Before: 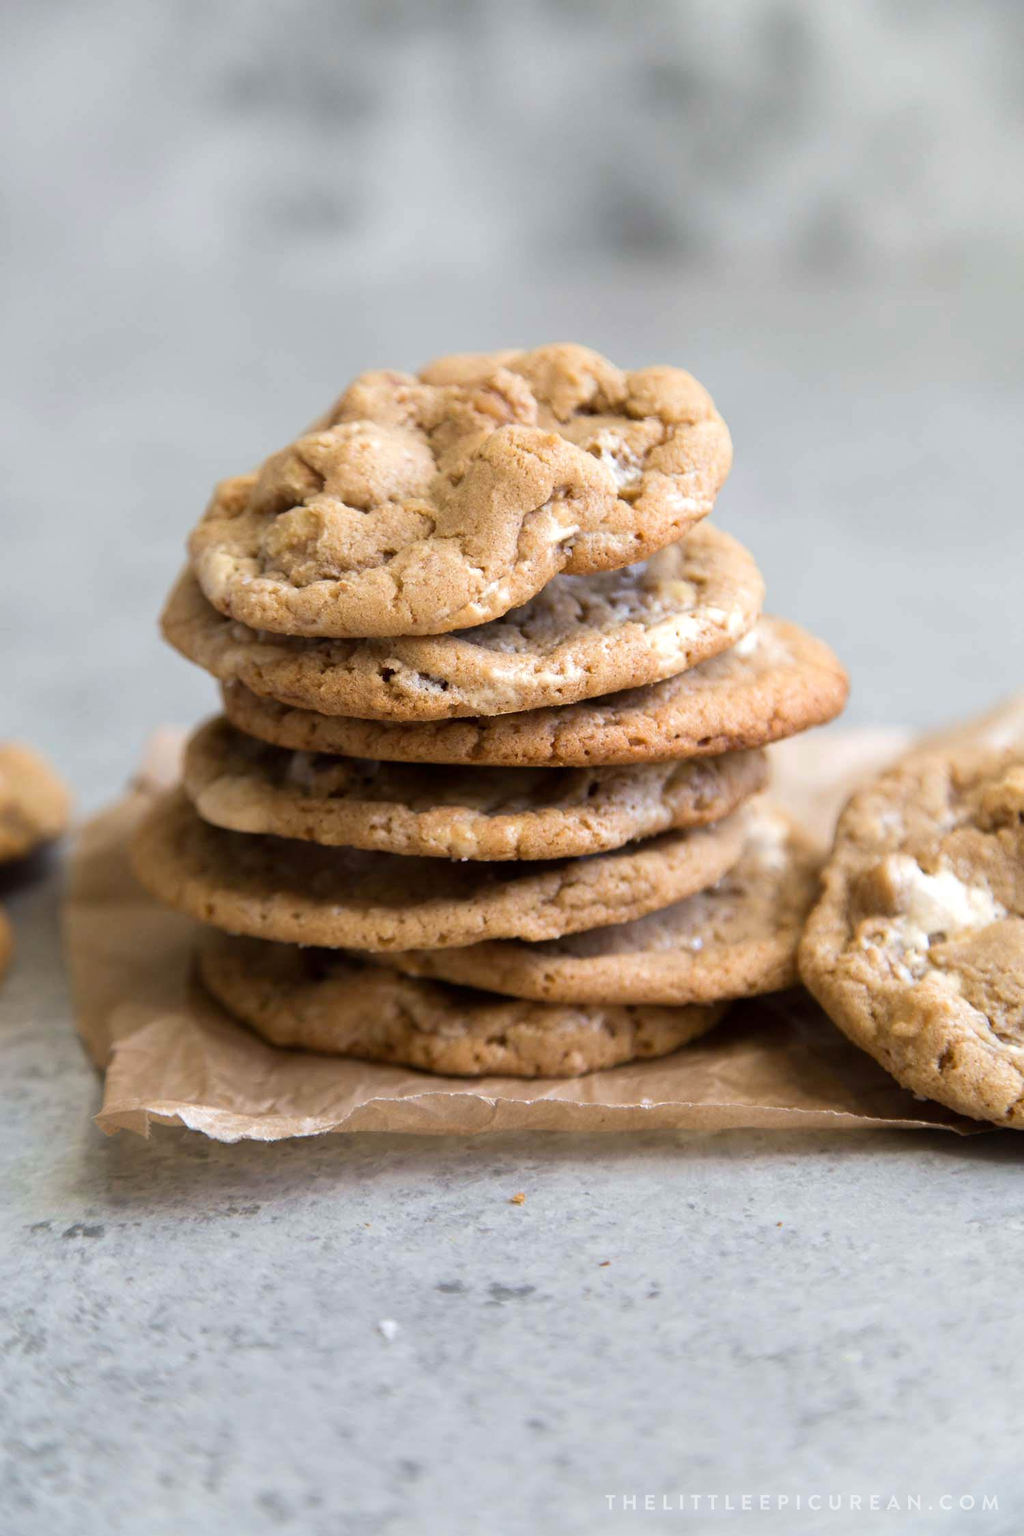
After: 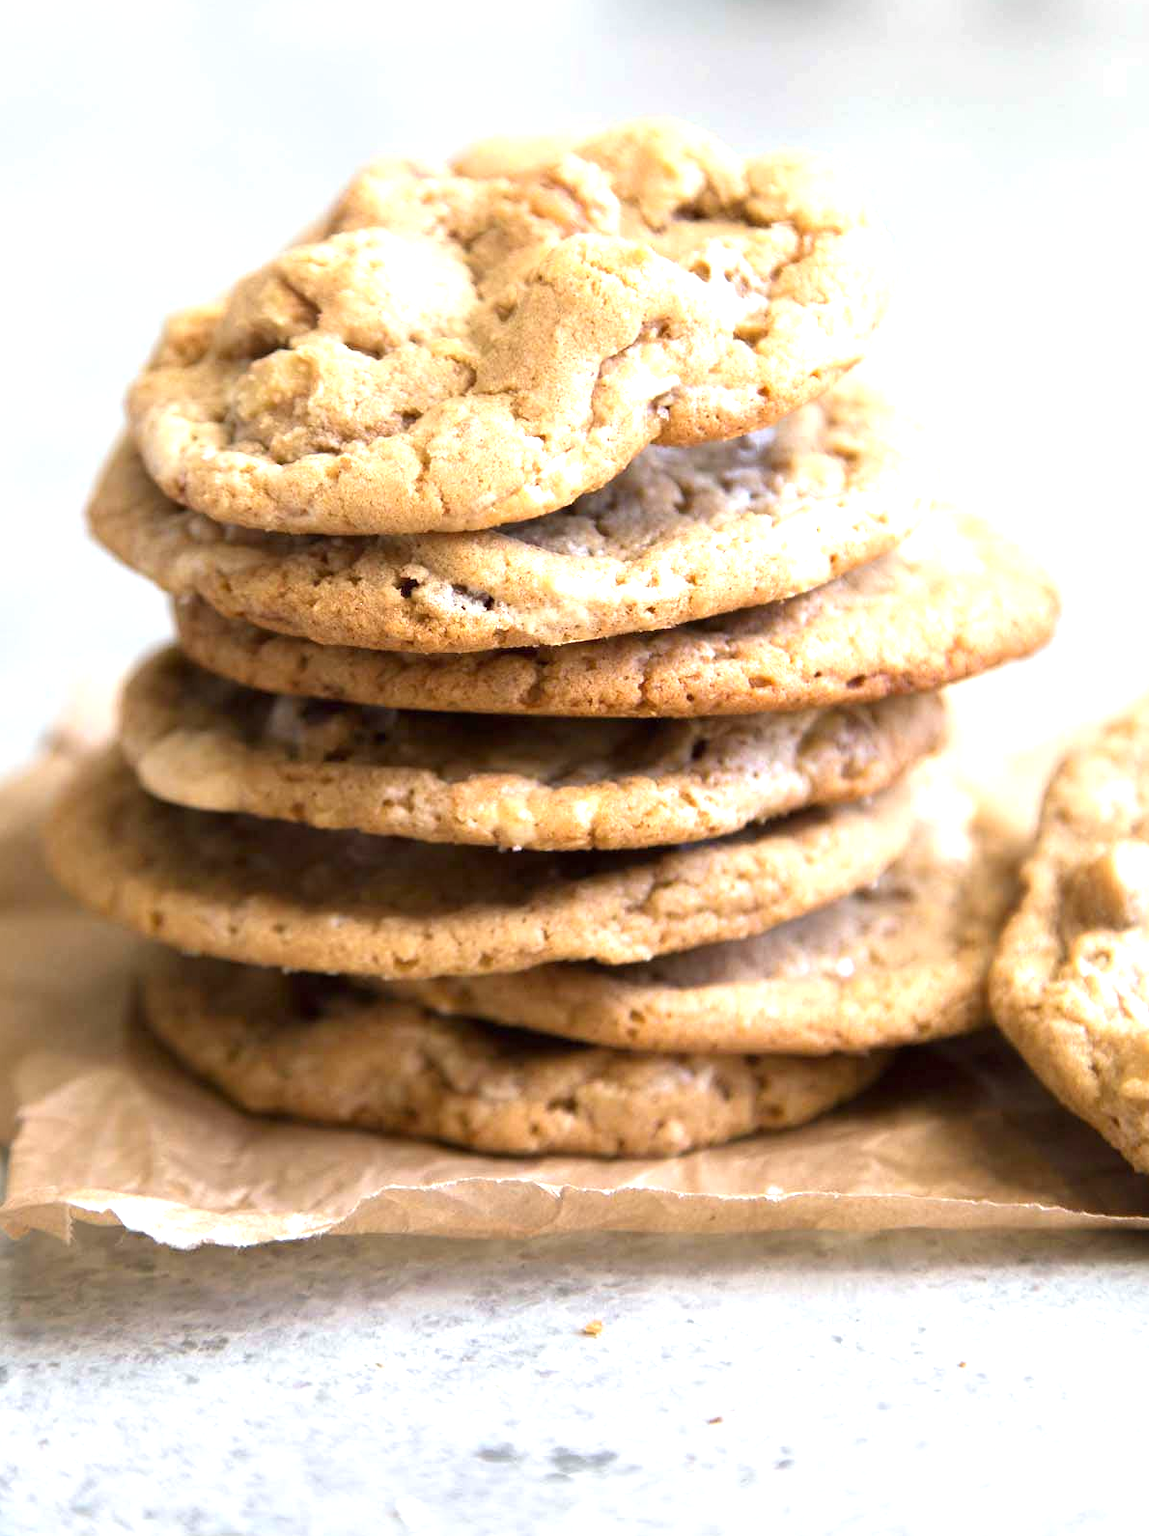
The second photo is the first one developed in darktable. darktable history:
crop: left 9.712%, top 16.928%, right 10.845%, bottom 12.332%
exposure: black level correction 0, exposure 0.95 EV, compensate exposure bias true, compensate highlight preservation false
